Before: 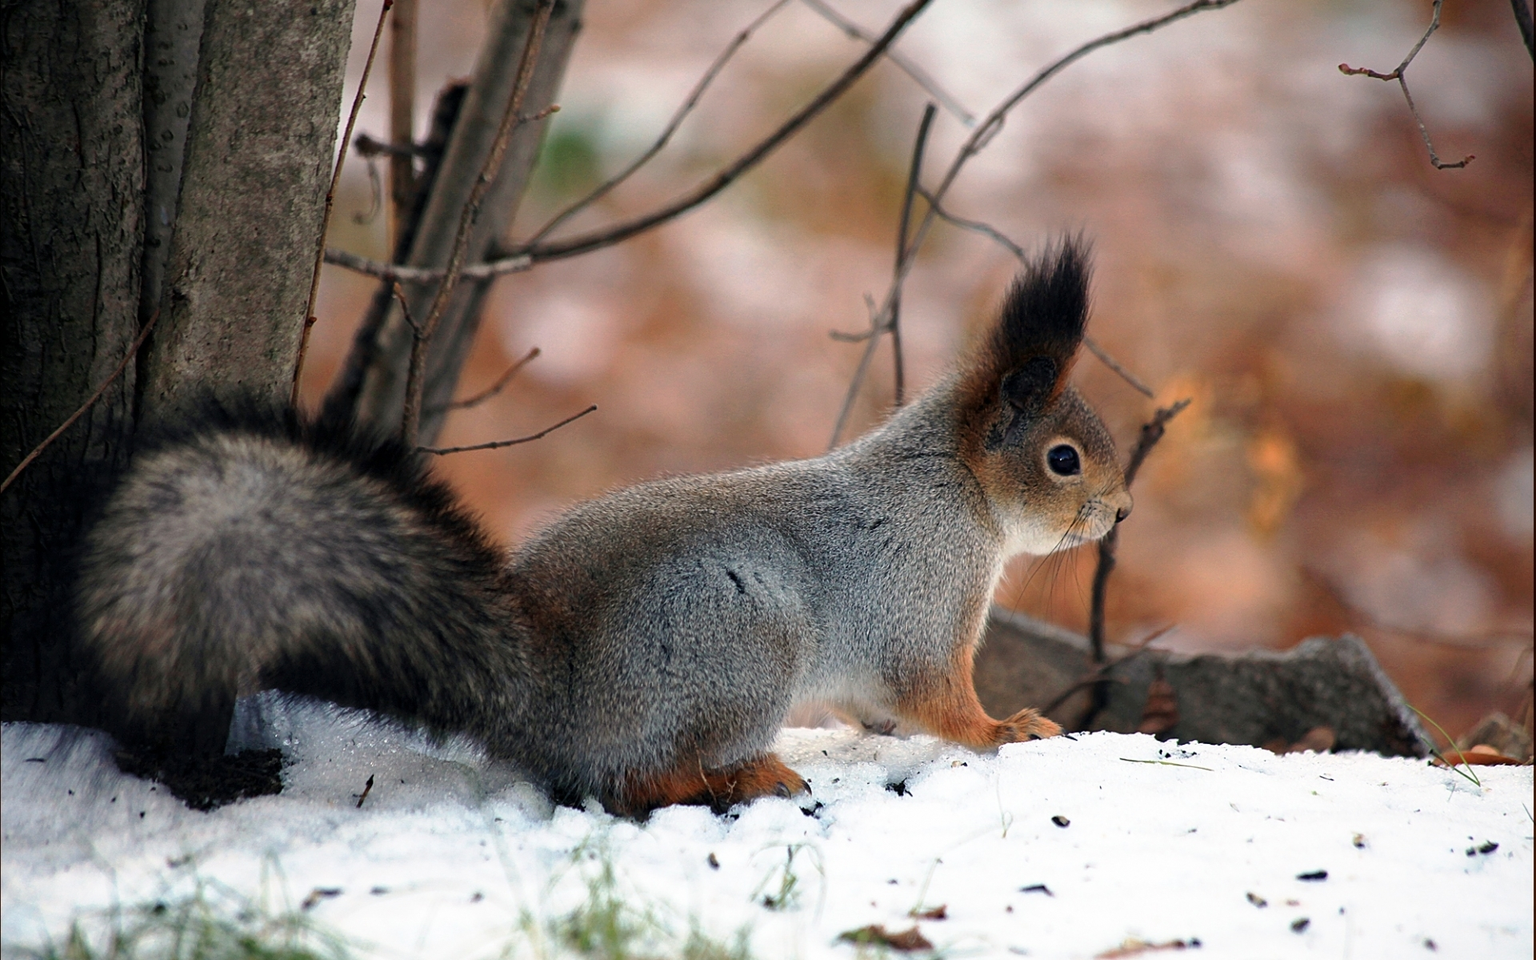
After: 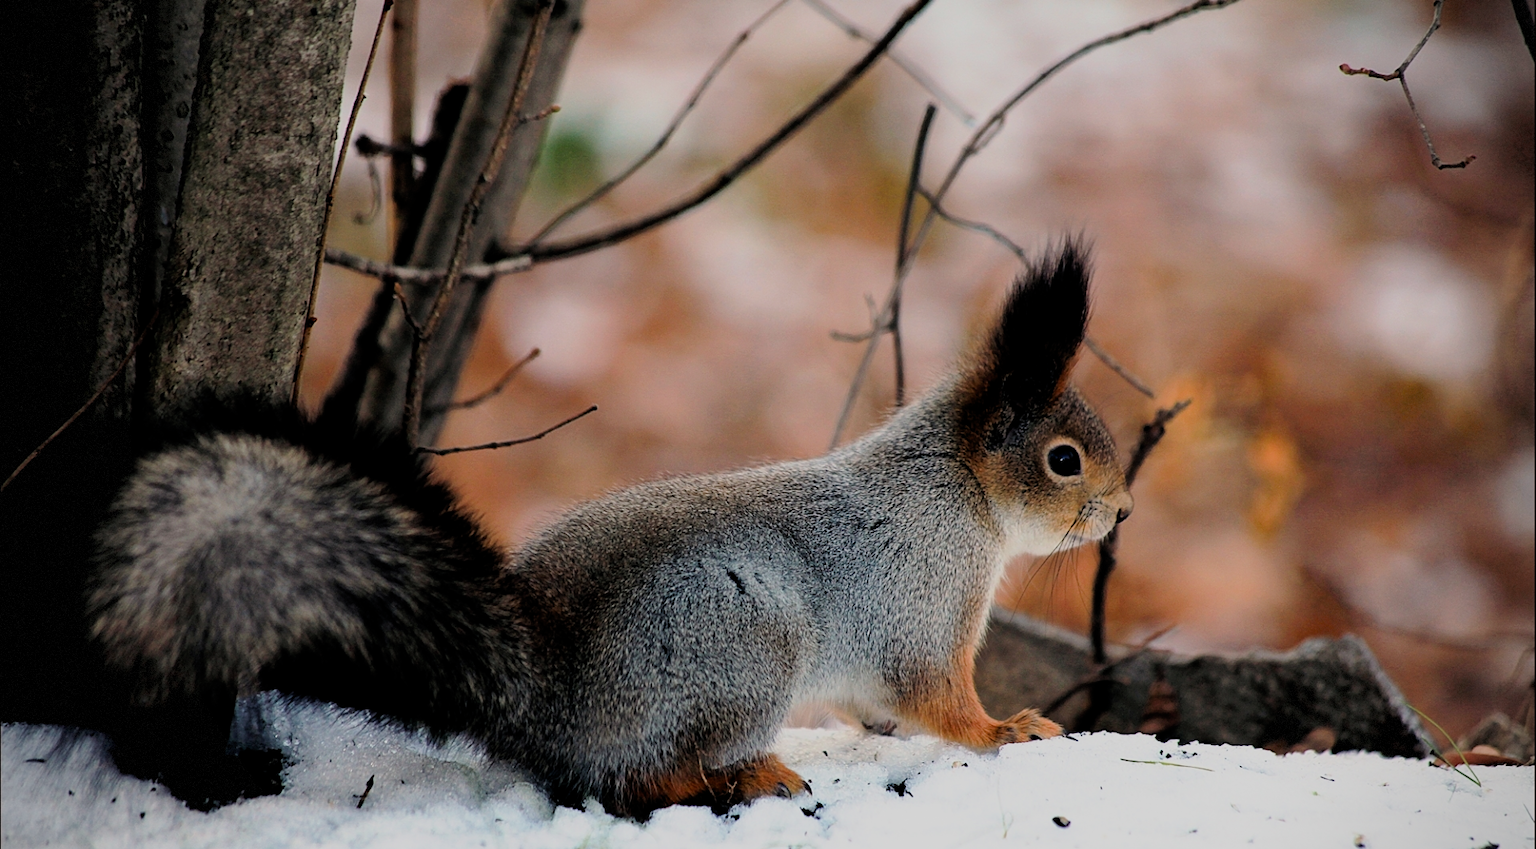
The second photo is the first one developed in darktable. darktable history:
color balance rgb: perceptual saturation grading › global saturation 19.807%, perceptual brilliance grading › global brilliance 14.873%, perceptual brilliance grading › shadows -34.48%, global vibrance 11.153%
filmic rgb: middle gray luminance 17.86%, black relative exposure -7.52 EV, white relative exposure 8.48 EV, target black luminance 0%, hardness 2.23, latitude 19.21%, contrast 0.882, highlights saturation mix 4.41%, shadows ↔ highlights balance 10.55%
contrast brightness saturation: contrast 0.055
tone equalizer: edges refinement/feathering 500, mask exposure compensation -1.57 EV, preserve details no
crop and rotate: top 0%, bottom 11.561%
vignetting: brightness -0.274, center (-0.032, -0.039), dithering 8-bit output
